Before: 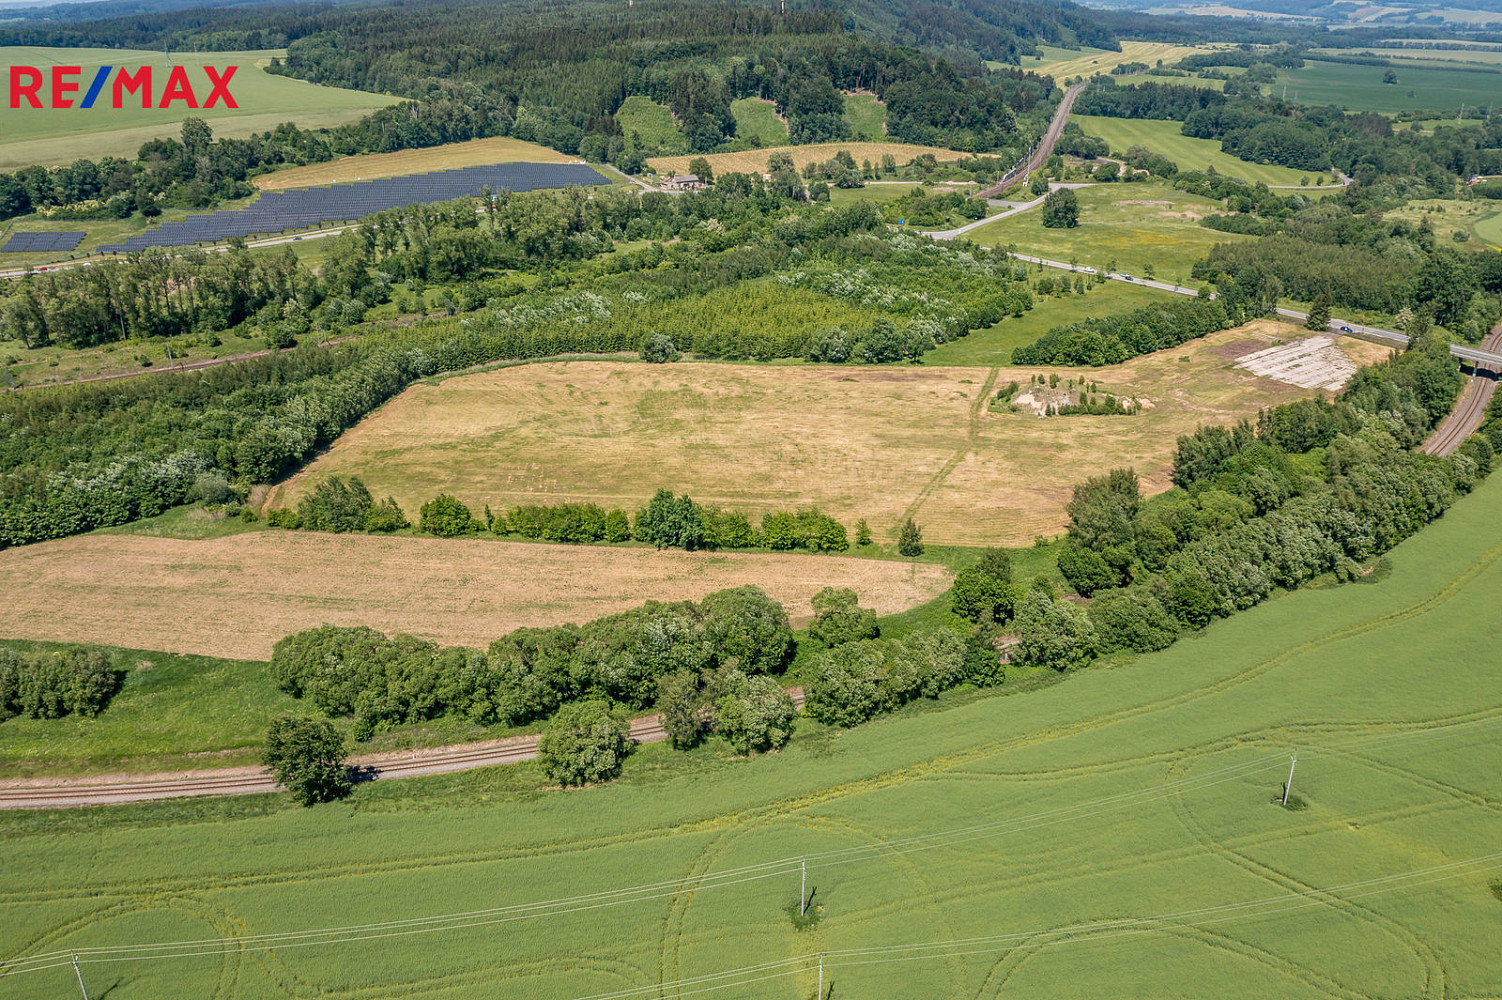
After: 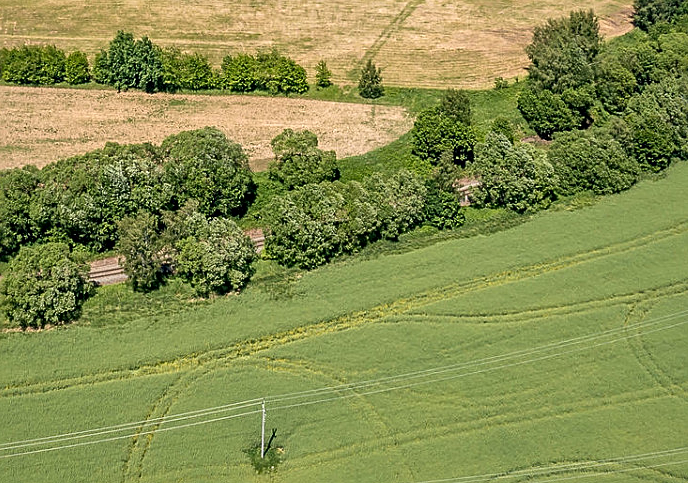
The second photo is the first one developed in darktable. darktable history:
crop: left 35.976%, top 45.819%, right 18.162%, bottom 5.807%
local contrast: mode bilateral grid, contrast 20, coarseness 50, detail 141%, midtone range 0.2
sharpen: on, module defaults
